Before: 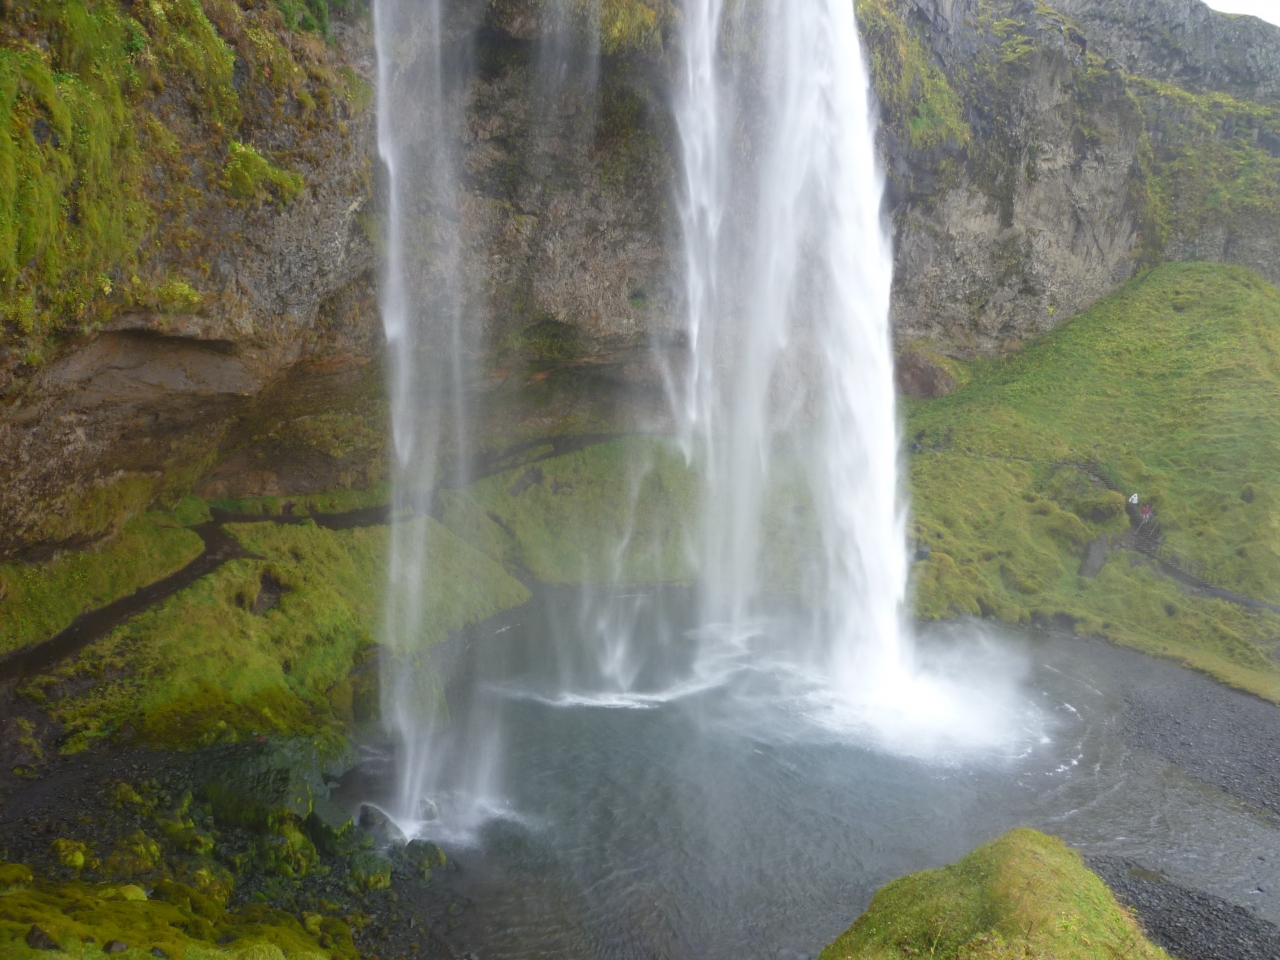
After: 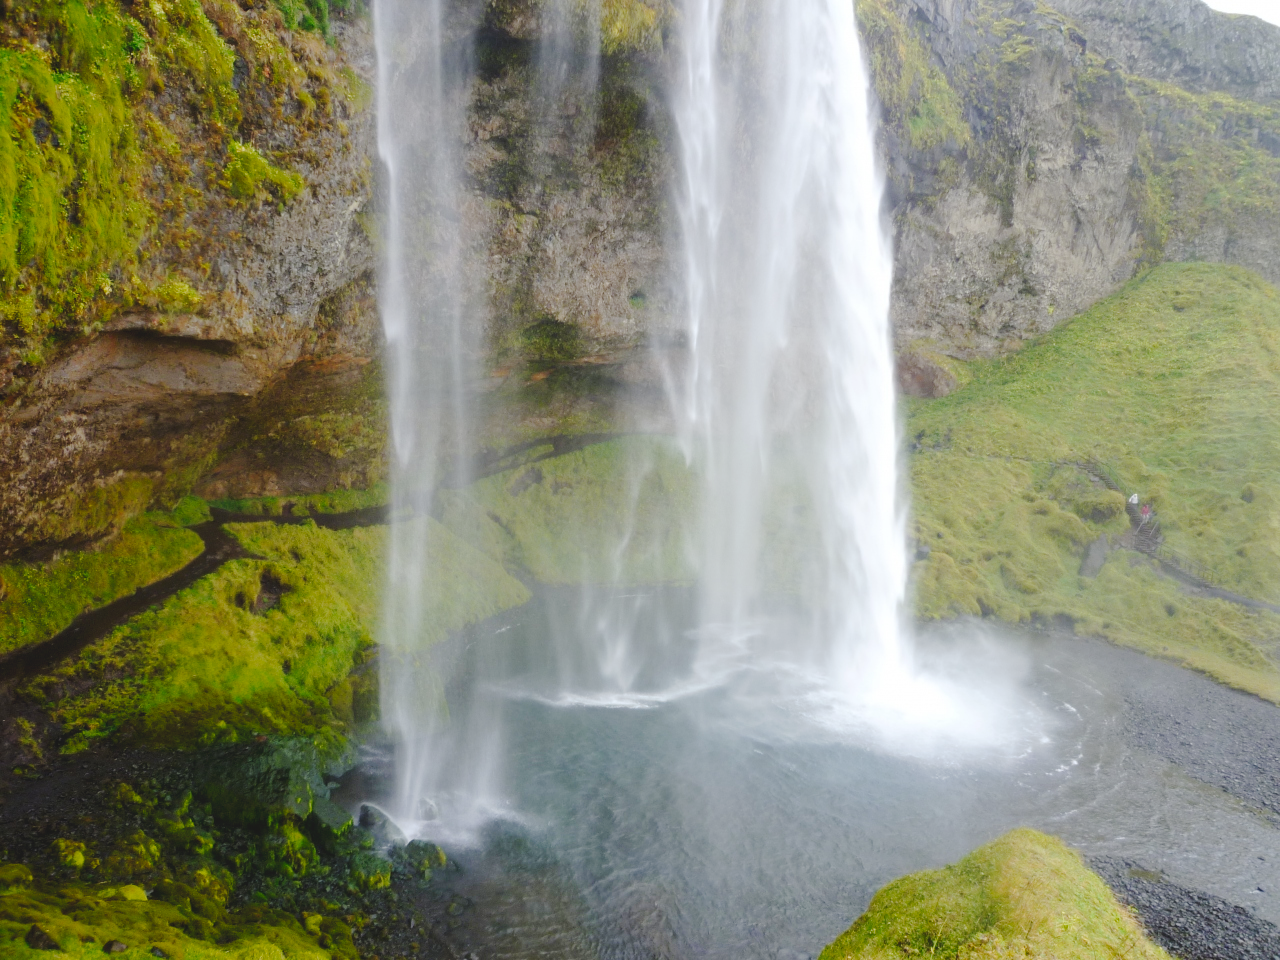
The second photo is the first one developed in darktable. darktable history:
tone curve: curves: ch0 [(0, 0) (0.003, 0.058) (0.011, 0.061) (0.025, 0.065) (0.044, 0.076) (0.069, 0.083) (0.1, 0.09) (0.136, 0.102) (0.177, 0.145) (0.224, 0.196) (0.277, 0.278) (0.335, 0.375) (0.399, 0.486) (0.468, 0.578) (0.543, 0.651) (0.623, 0.717) (0.709, 0.783) (0.801, 0.838) (0.898, 0.91) (1, 1)], preserve colors none
exposure: compensate exposure bias true, compensate highlight preservation false
